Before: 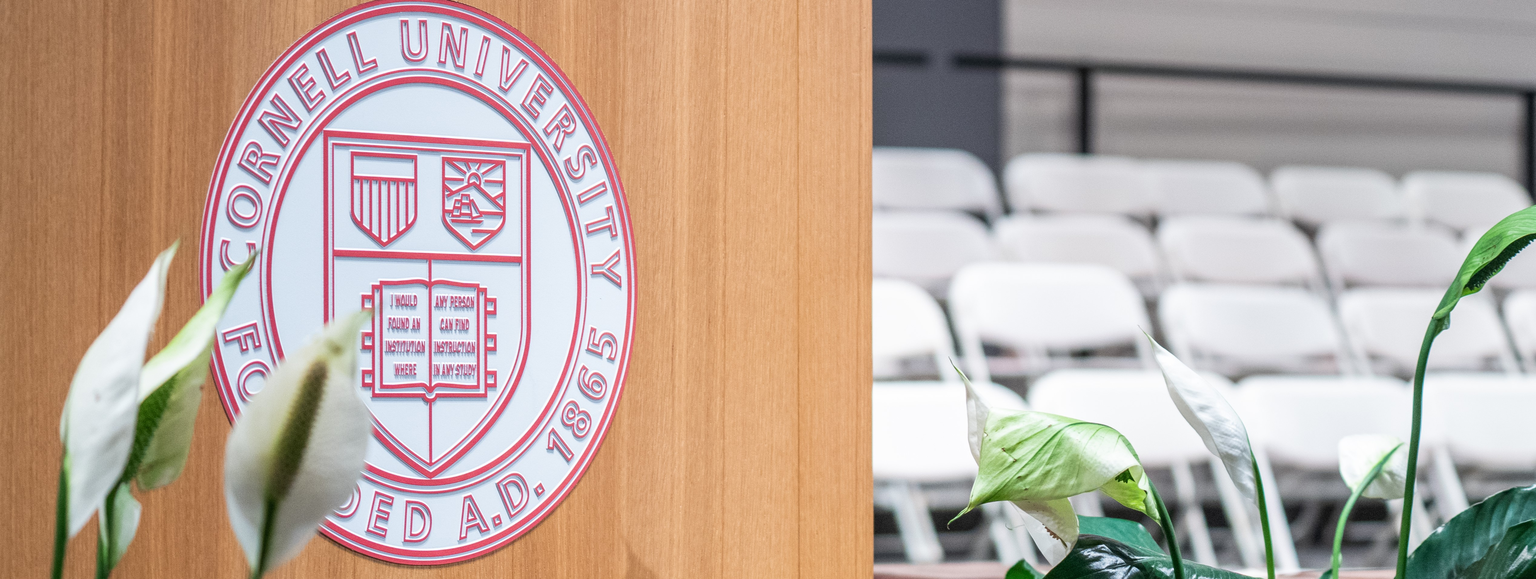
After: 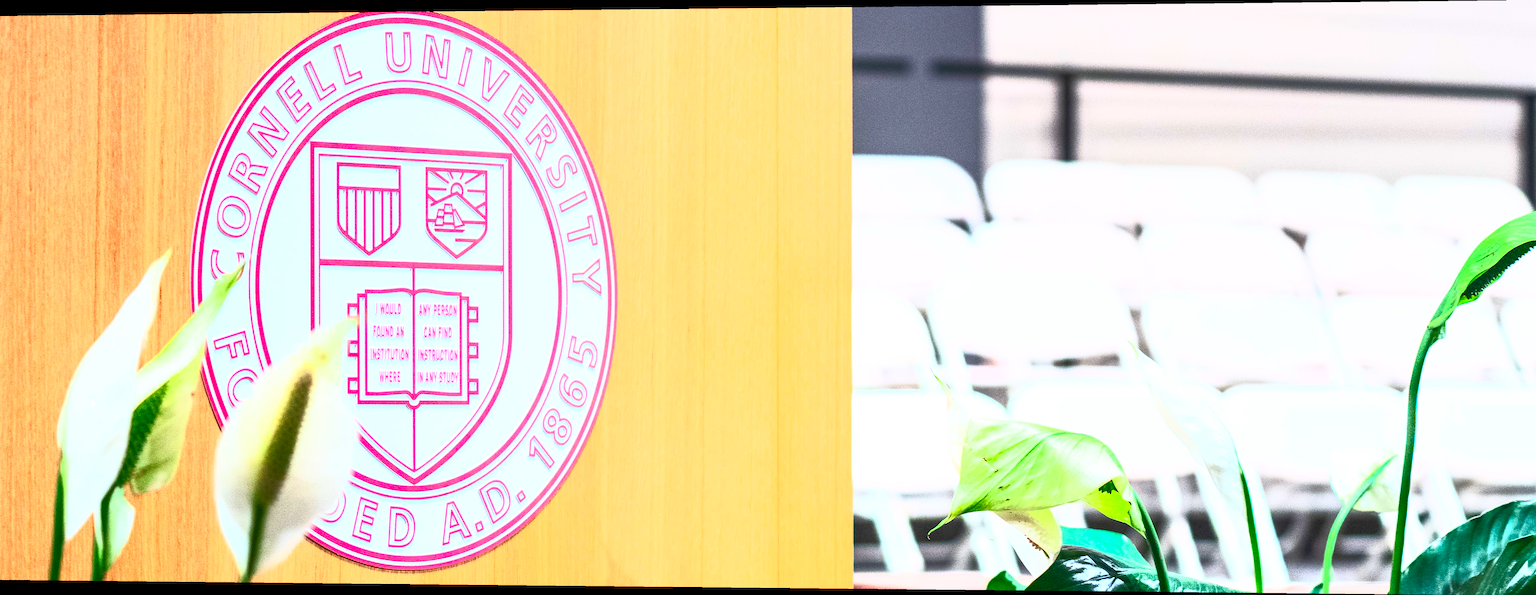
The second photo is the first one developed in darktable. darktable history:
rotate and perspective: lens shift (horizontal) -0.055, automatic cropping off
contrast brightness saturation: contrast 1, brightness 1, saturation 1
